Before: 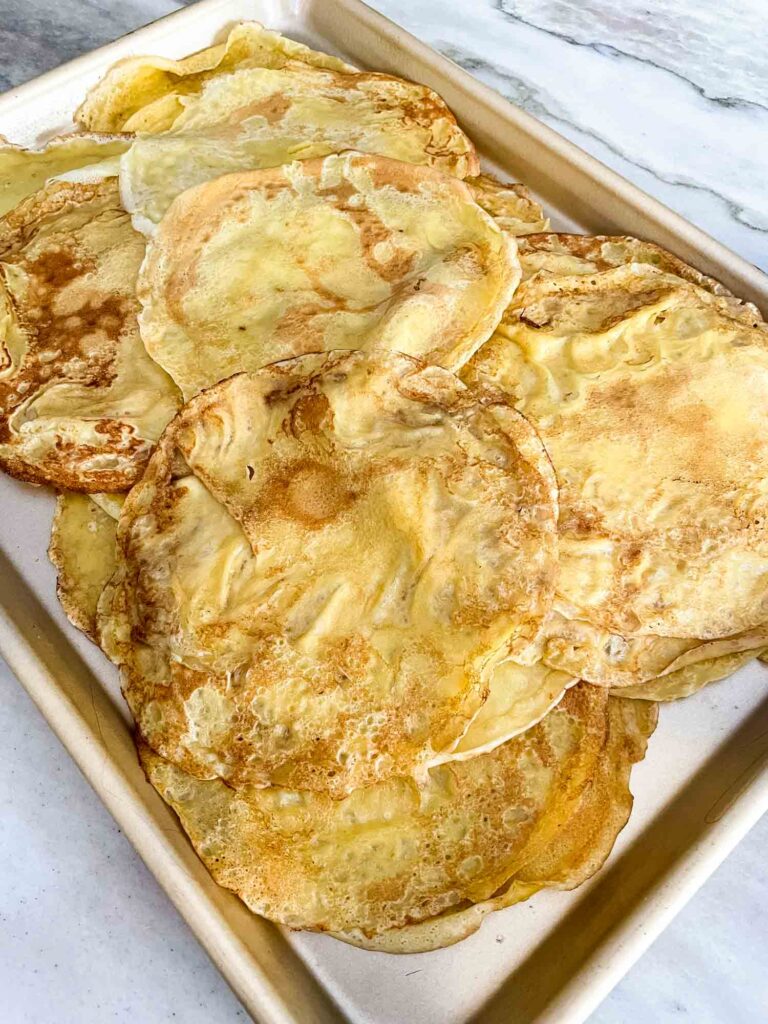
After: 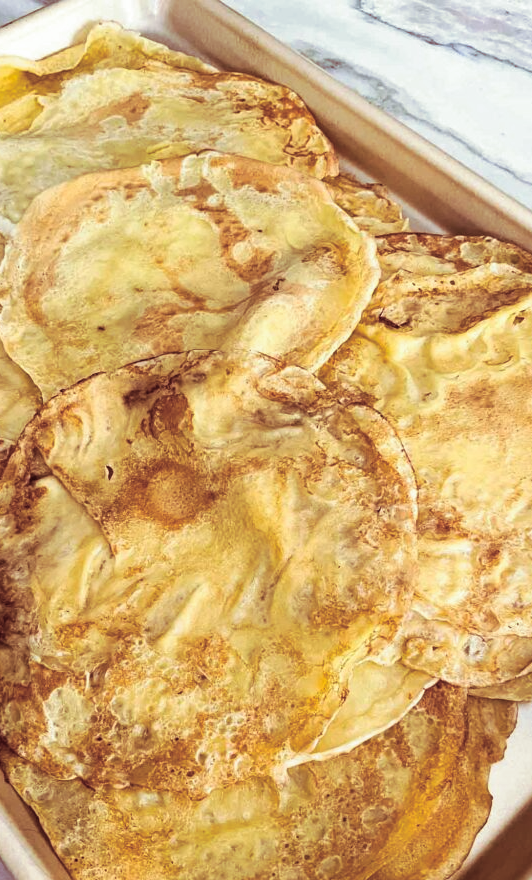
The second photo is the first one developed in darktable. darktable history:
crop: left 18.479%, right 12.2%, bottom 13.971%
split-toning: on, module defaults
